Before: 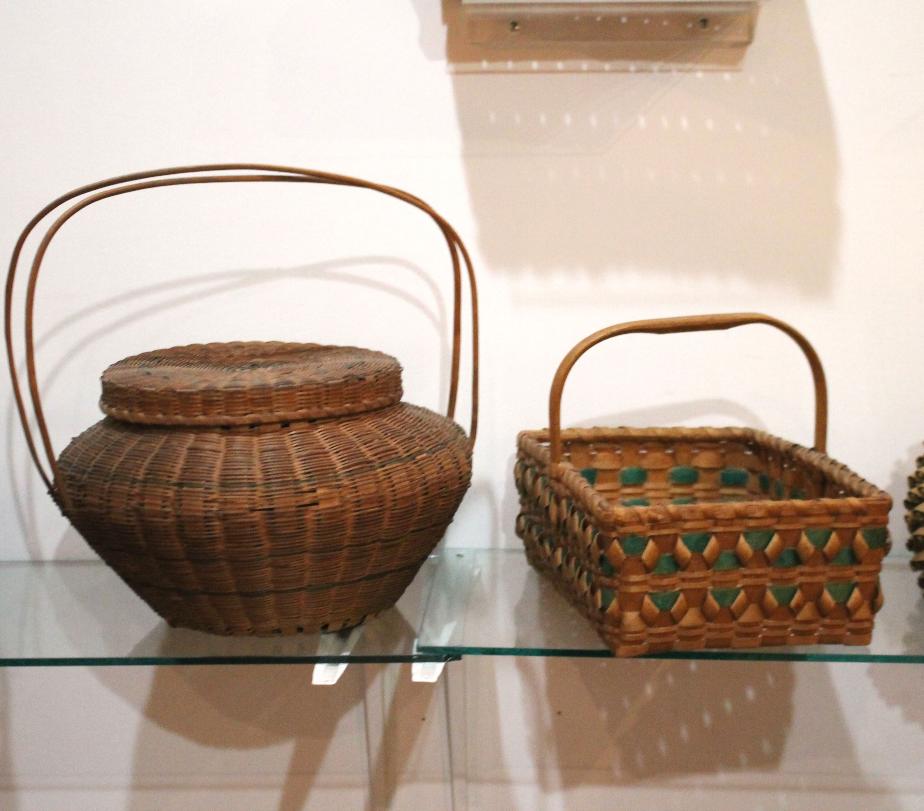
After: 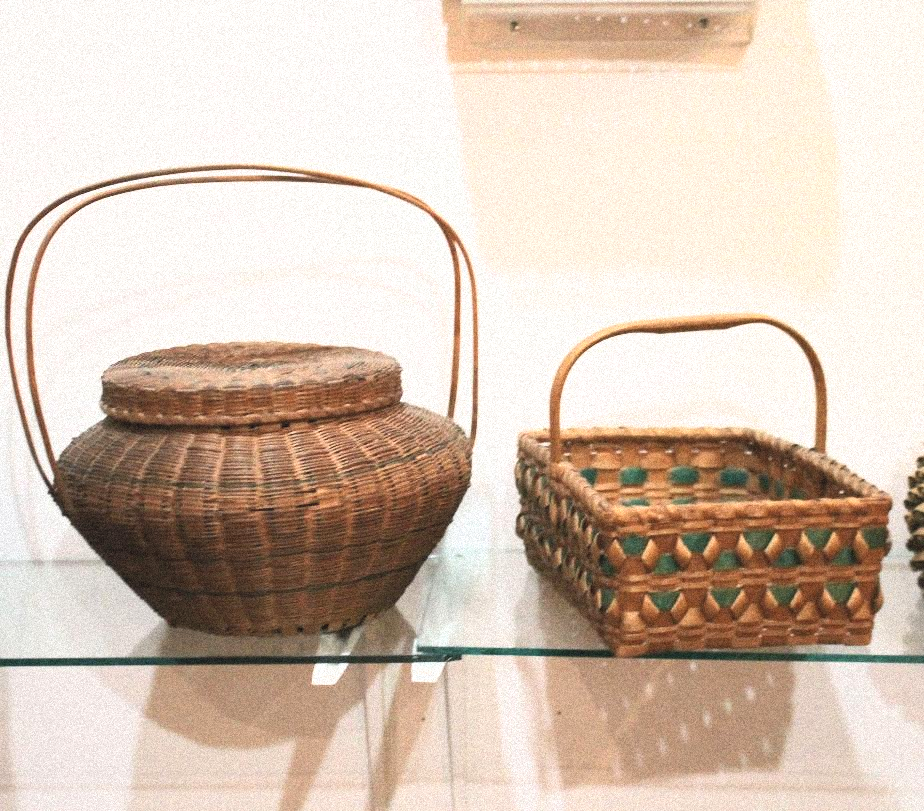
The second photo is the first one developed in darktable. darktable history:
contrast brightness saturation: contrast 0.39, brightness 0.53
grain: strength 35%, mid-tones bias 0%
